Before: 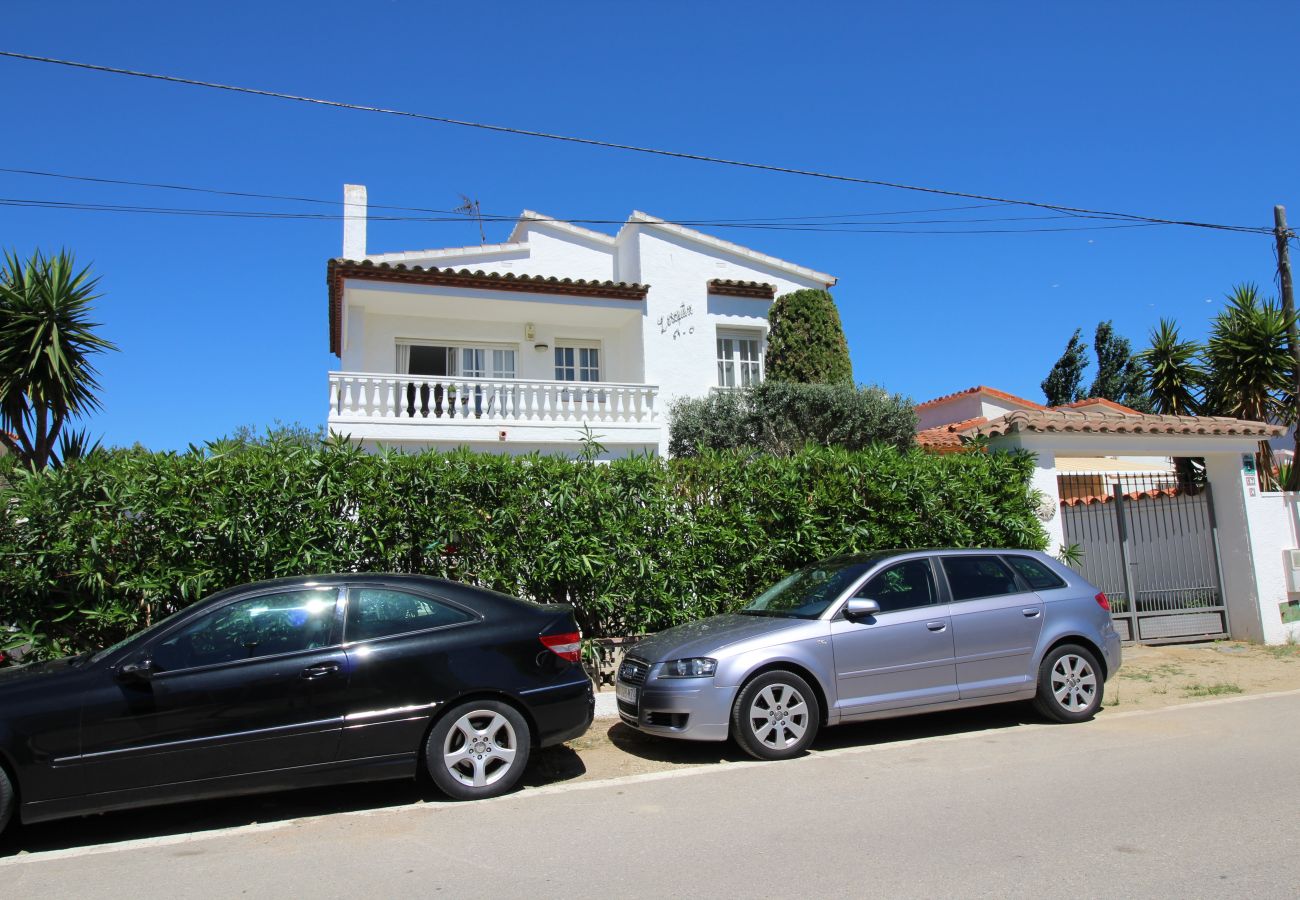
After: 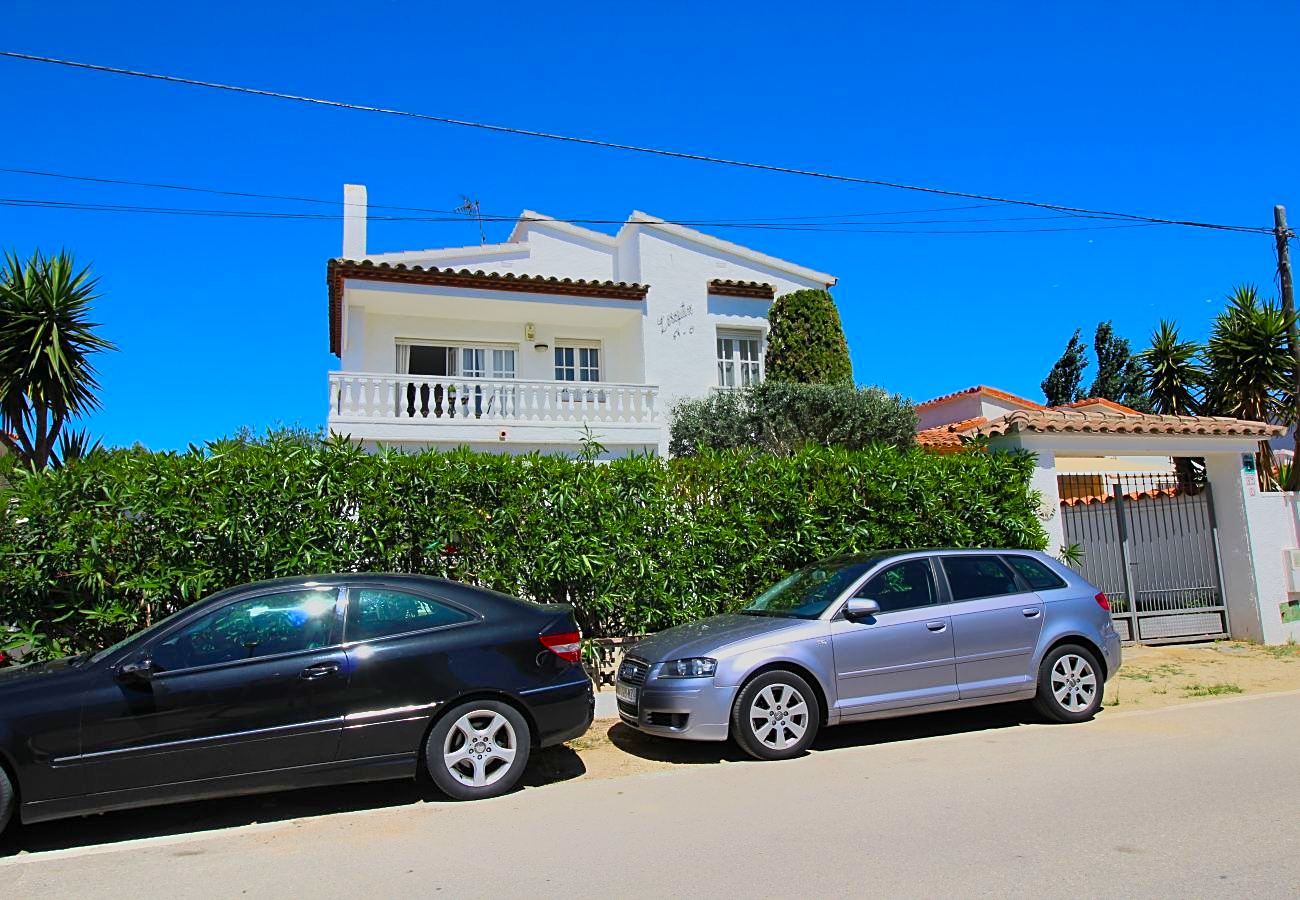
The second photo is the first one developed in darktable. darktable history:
sharpen: on, module defaults
color balance rgb: linear chroma grading › global chroma 15%, perceptual saturation grading › global saturation 30%
tone equalizer: -7 EV -0.63 EV, -6 EV 1 EV, -5 EV -0.45 EV, -4 EV 0.43 EV, -3 EV 0.41 EV, -2 EV 0.15 EV, -1 EV -0.15 EV, +0 EV -0.39 EV, smoothing diameter 25%, edges refinement/feathering 10, preserve details guided filter
